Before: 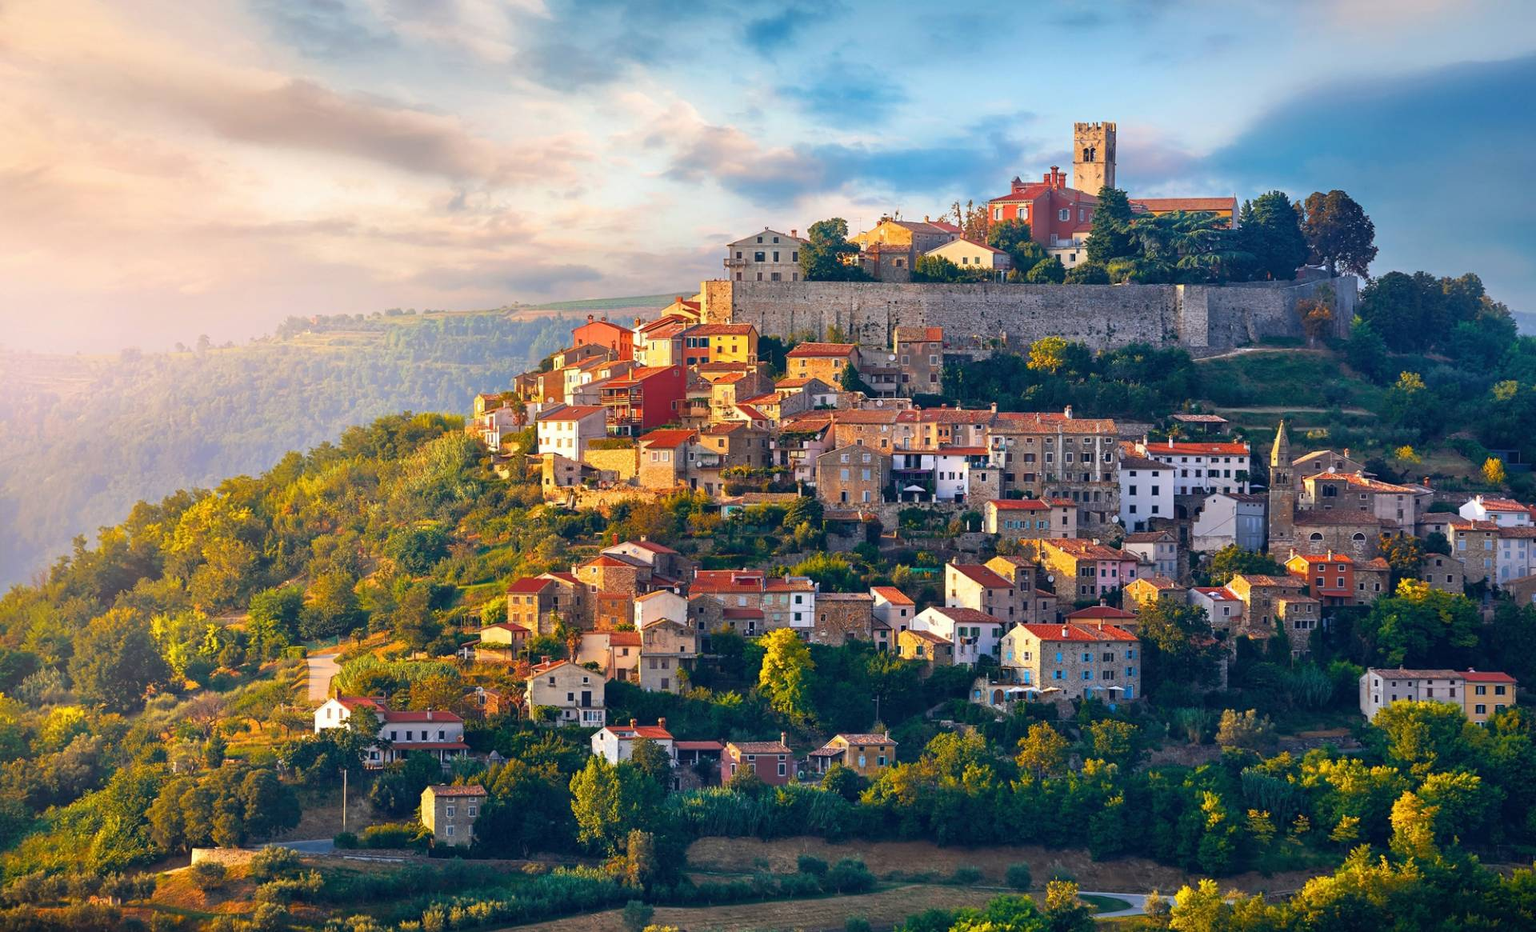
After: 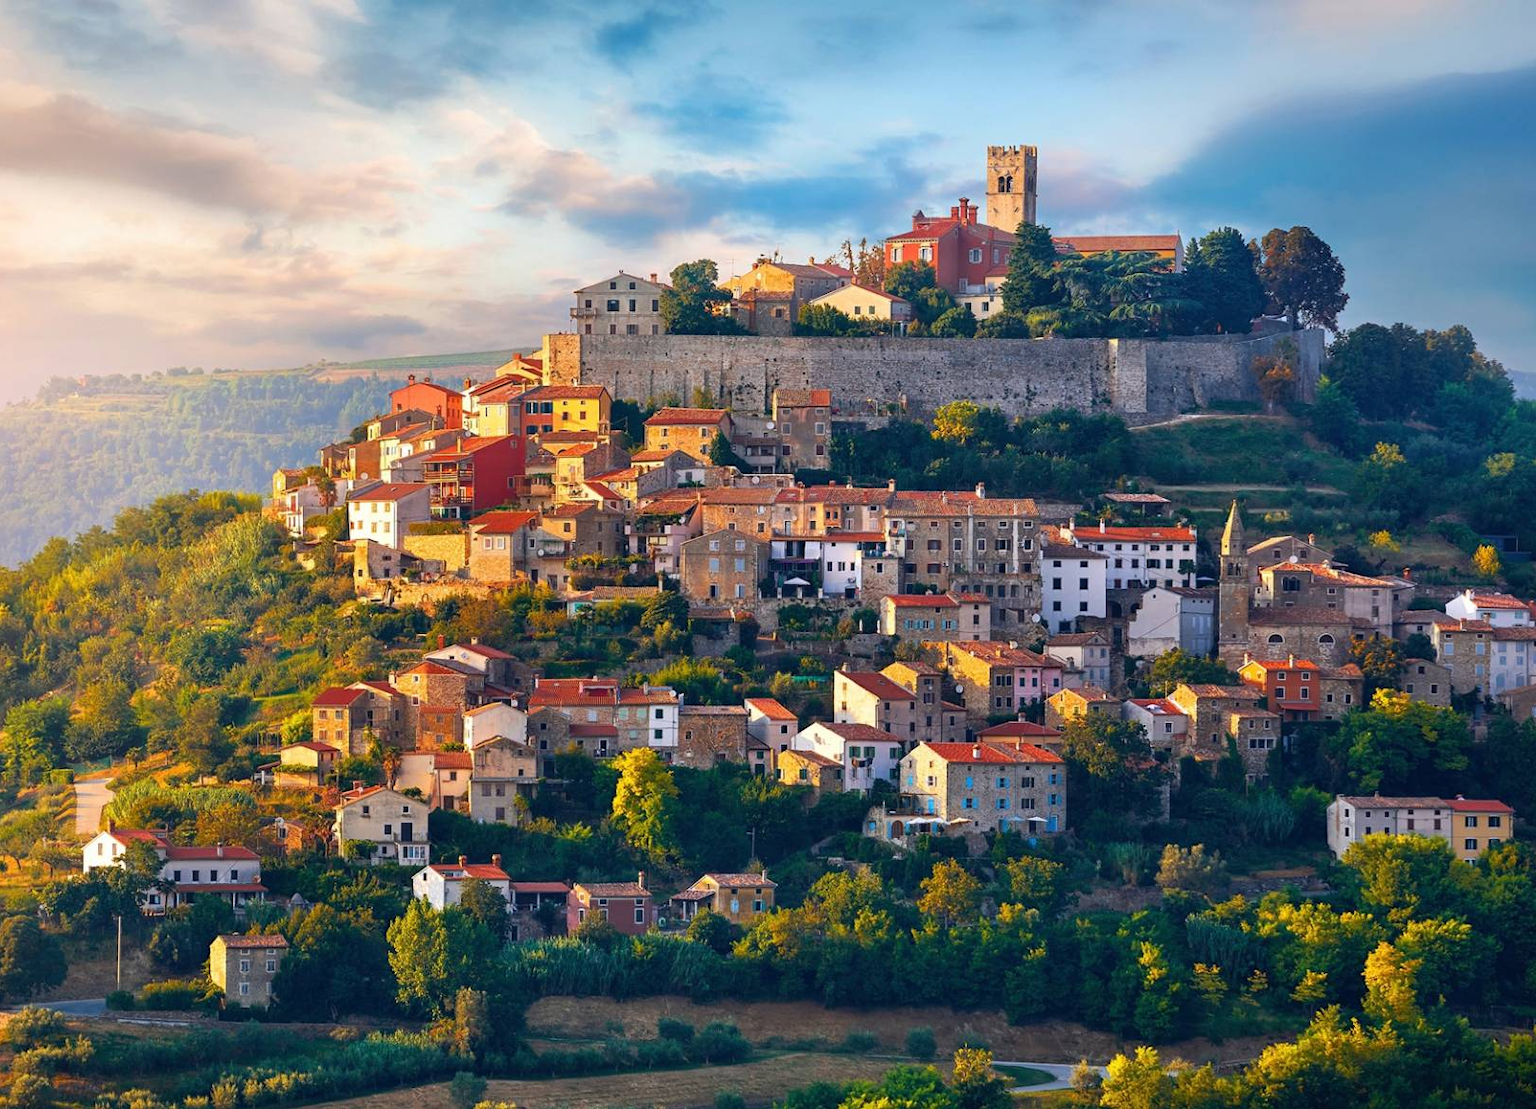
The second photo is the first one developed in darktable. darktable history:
crop: left 15.951%
